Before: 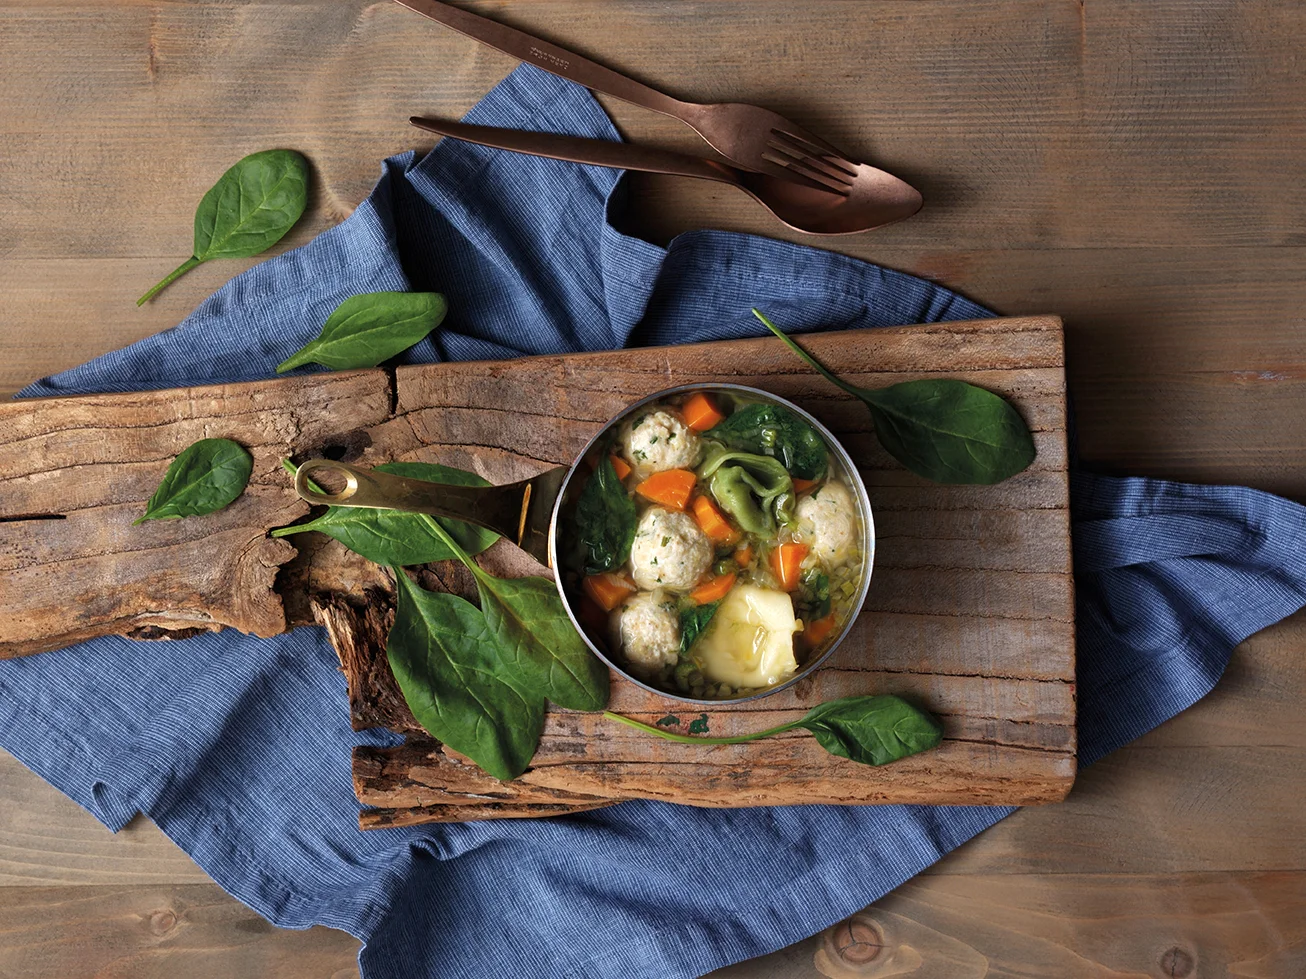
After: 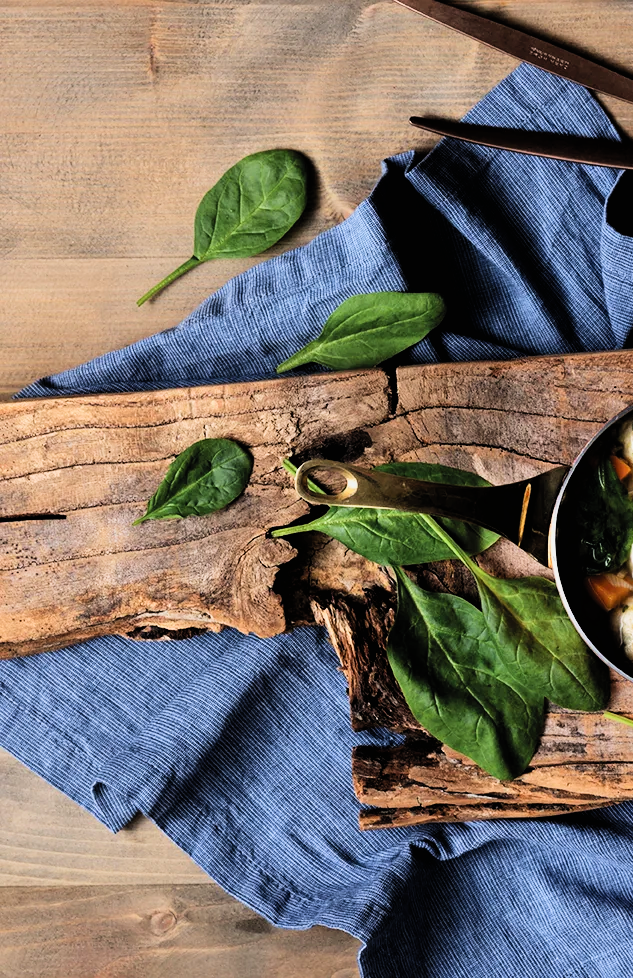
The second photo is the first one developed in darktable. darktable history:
contrast brightness saturation: contrast 0.203, brightness 0.16, saturation 0.221
filmic rgb: black relative exposure -5.02 EV, white relative exposure 3.95 EV, hardness 2.9, contrast 1.298, highlights saturation mix -29.08%
crop and rotate: left 0.006%, top 0%, right 51.515%
